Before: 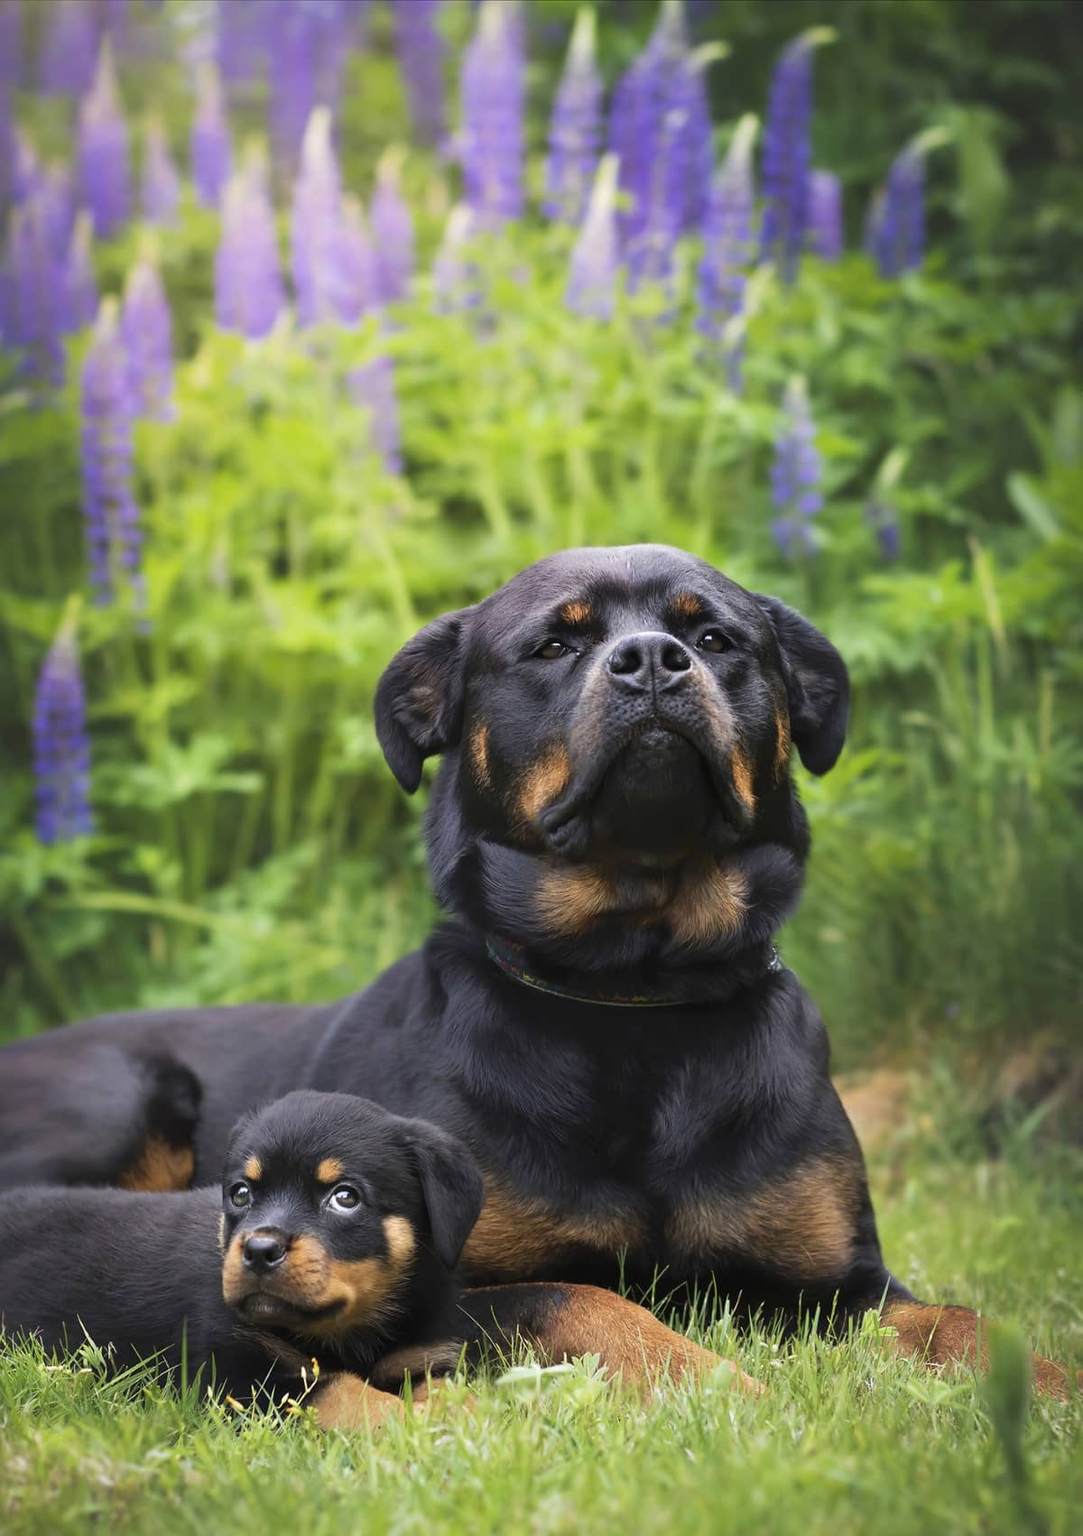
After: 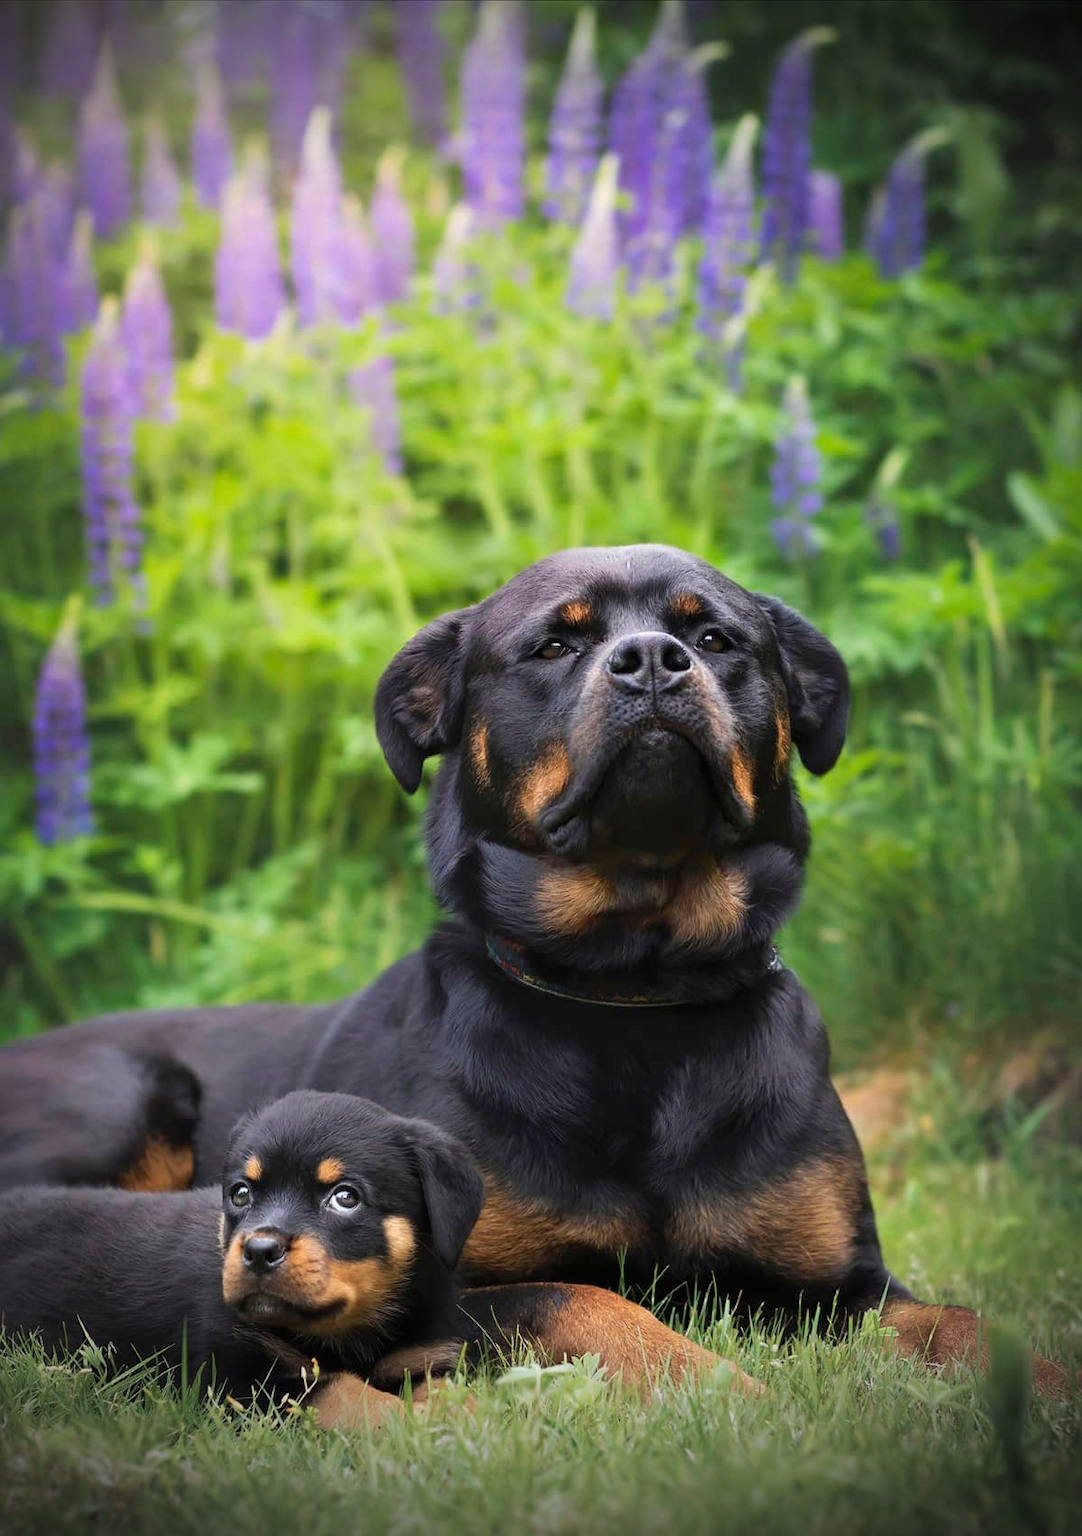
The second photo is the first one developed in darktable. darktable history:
vignetting: fall-off start 88.31%, fall-off radius 43.34%, brightness -0.829, center (-0.033, -0.044), width/height ratio 1.158
